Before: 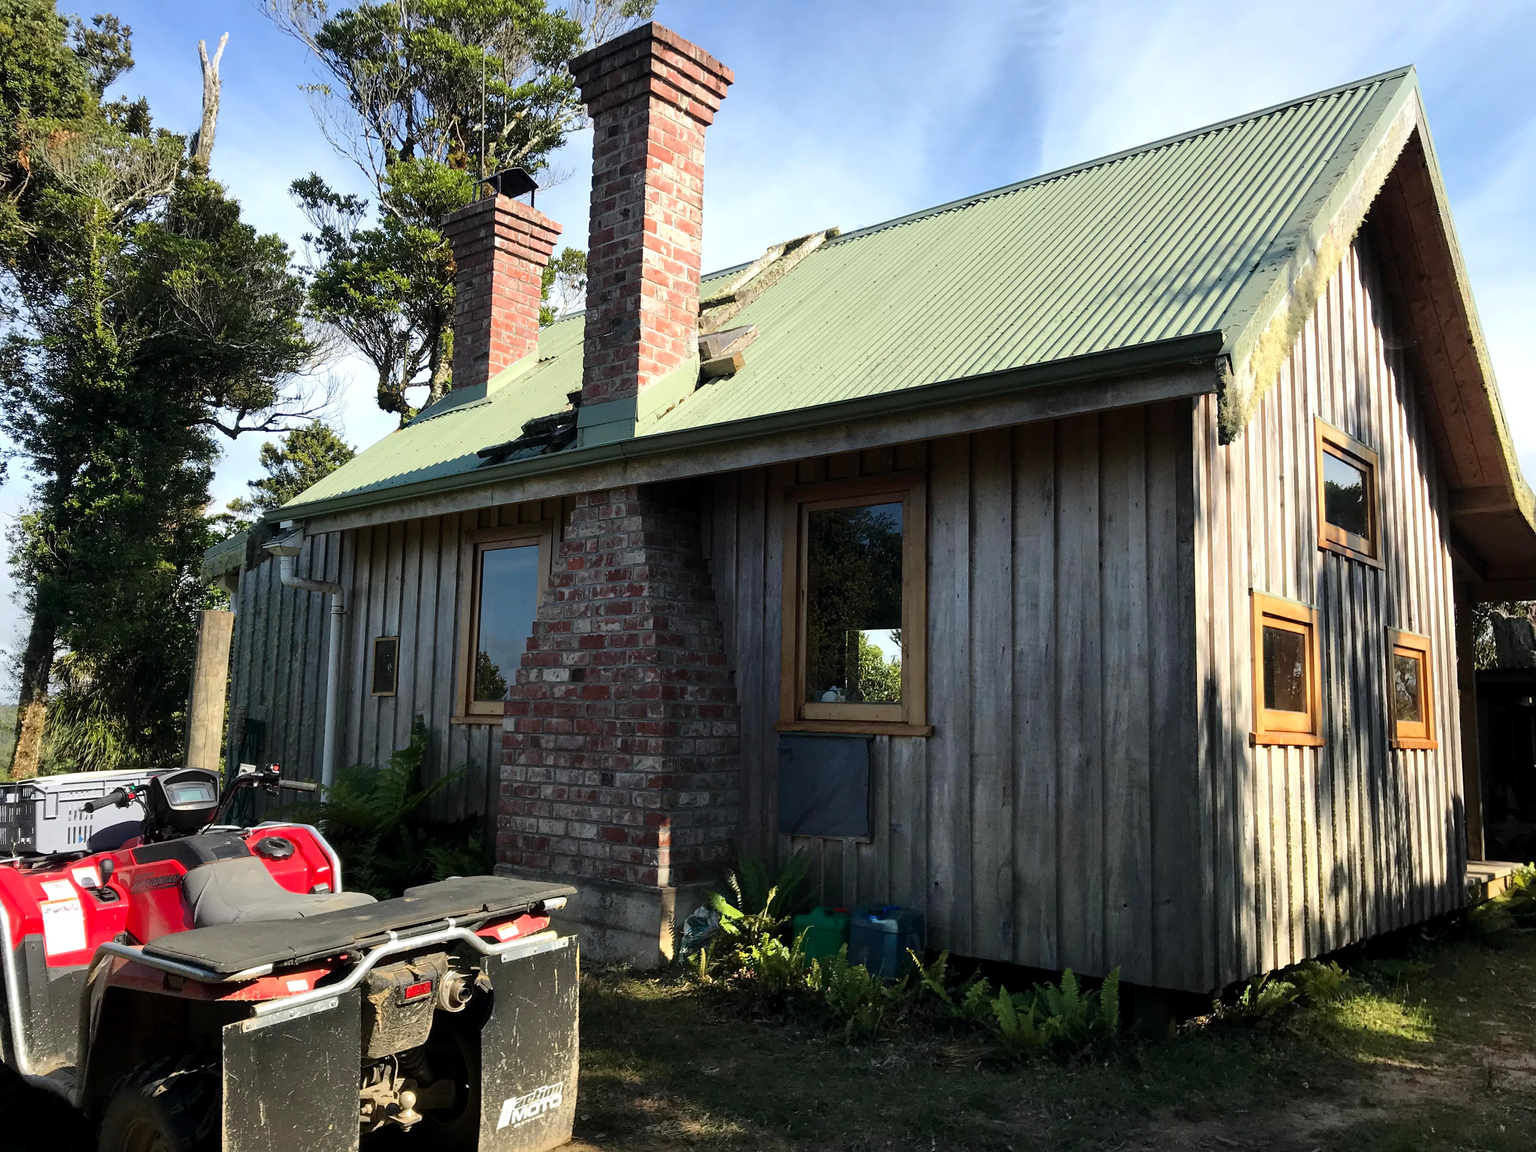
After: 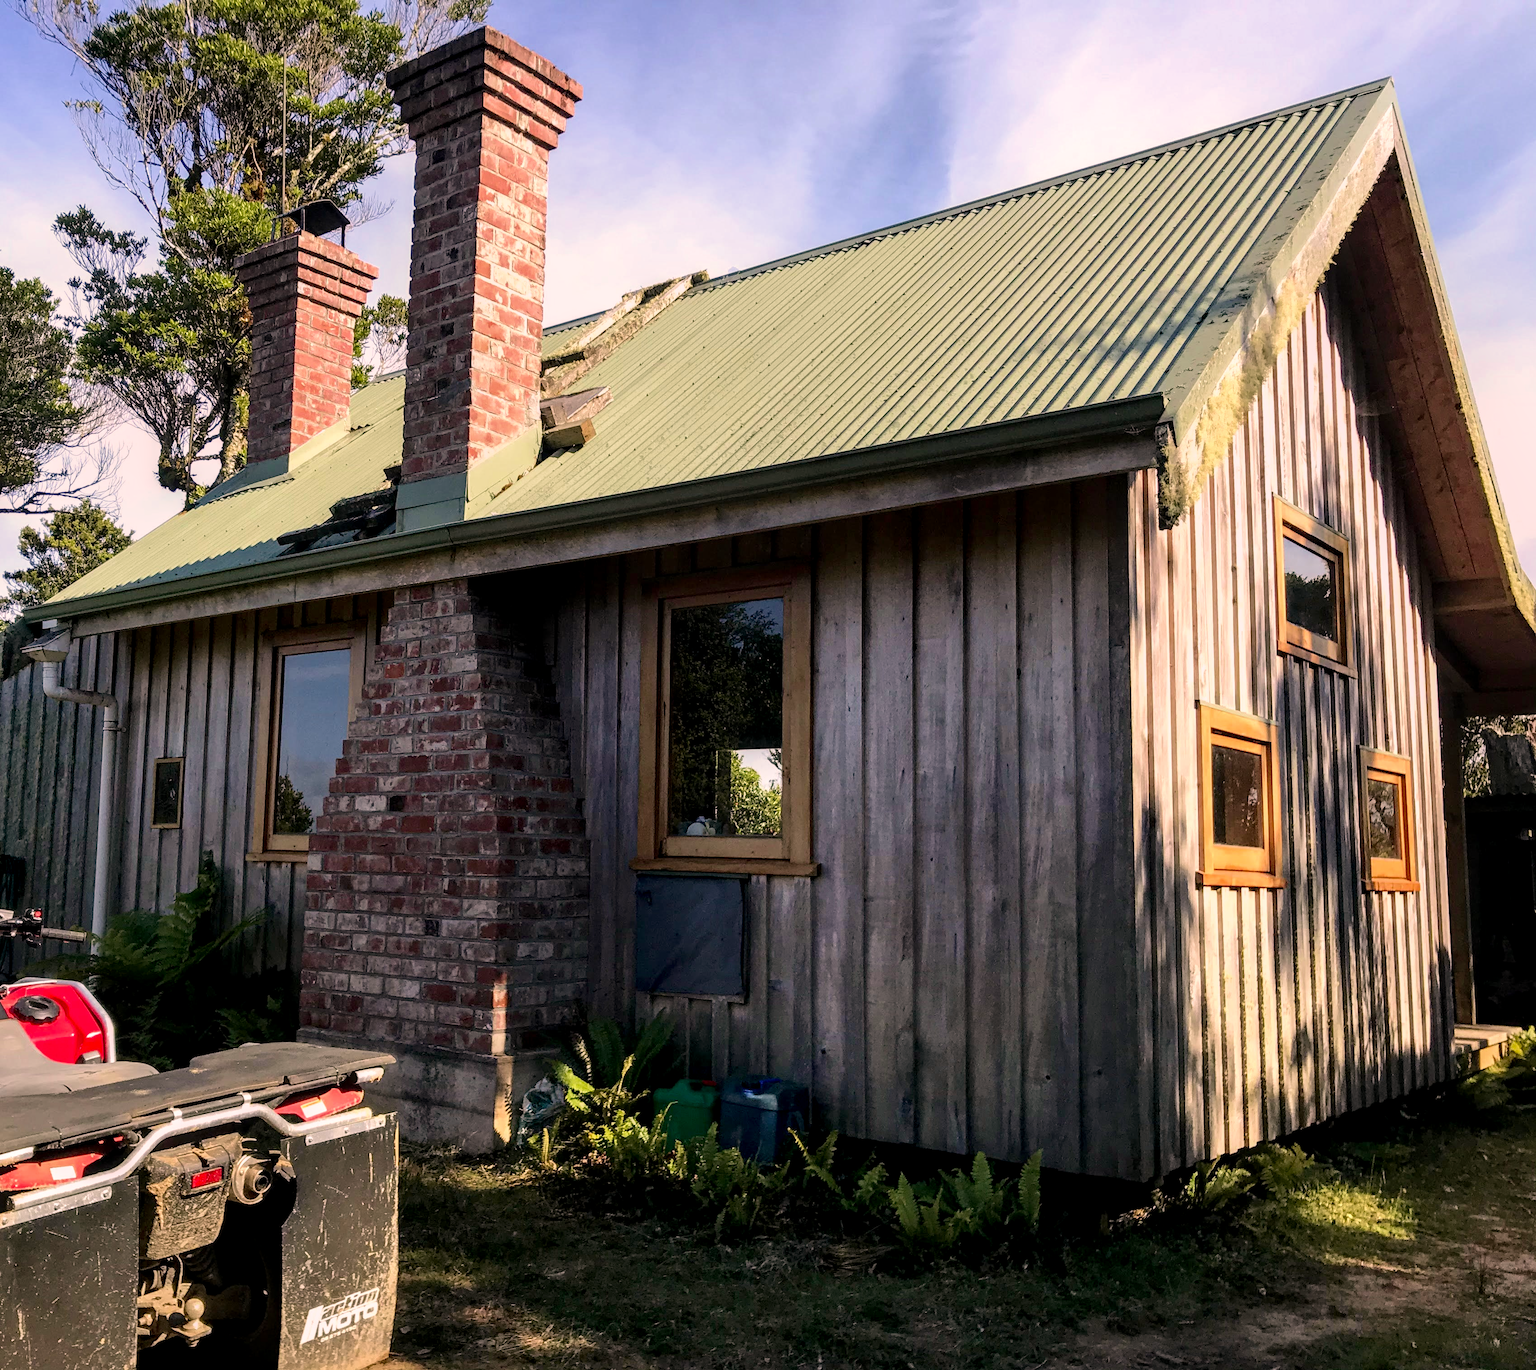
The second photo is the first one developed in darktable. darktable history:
color correction: highlights a* 12.27, highlights b* 5.59
crop: left 15.947%
local contrast: highlights 24%, detail 130%
velvia: strength 15.54%
exposure: black level correction 0.004, exposure 0.015 EV, compensate highlight preservation false
